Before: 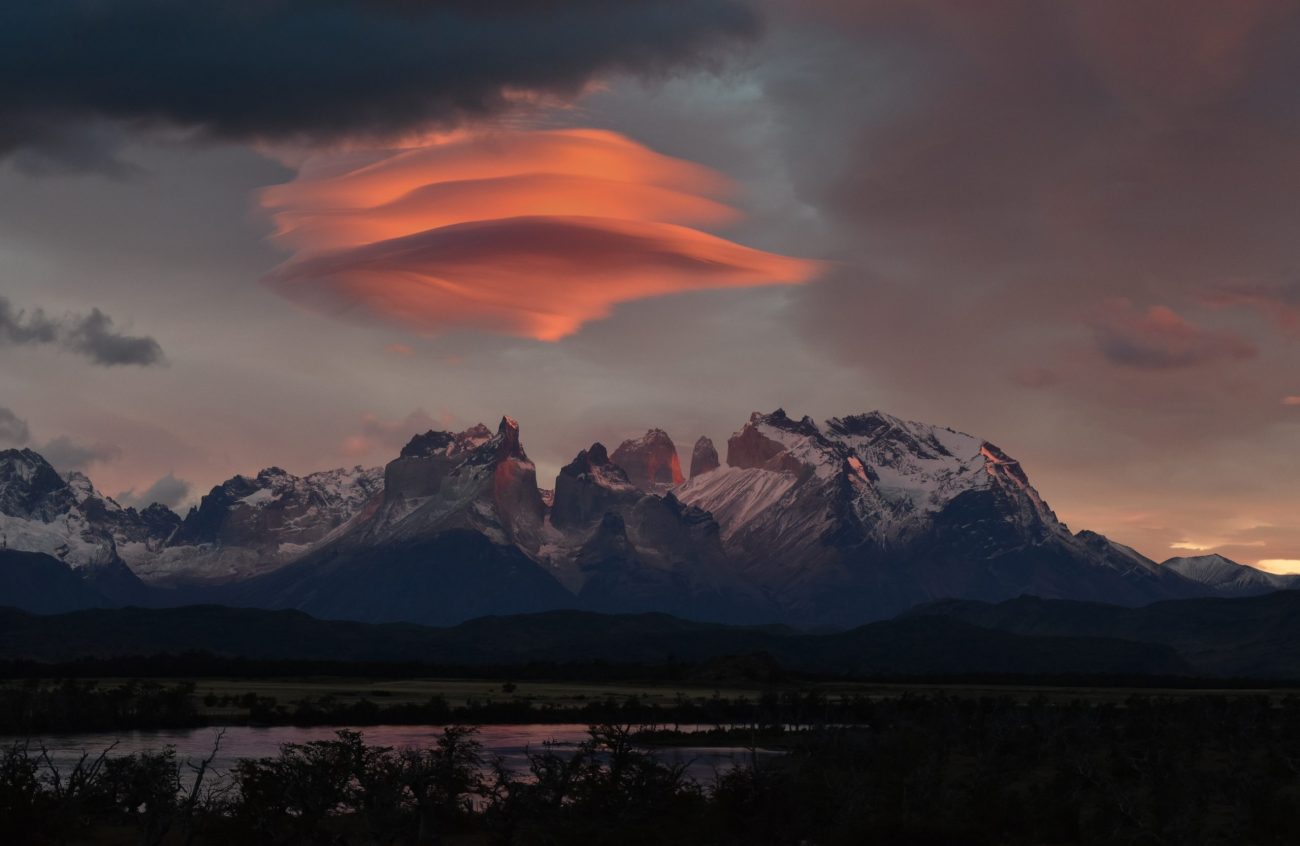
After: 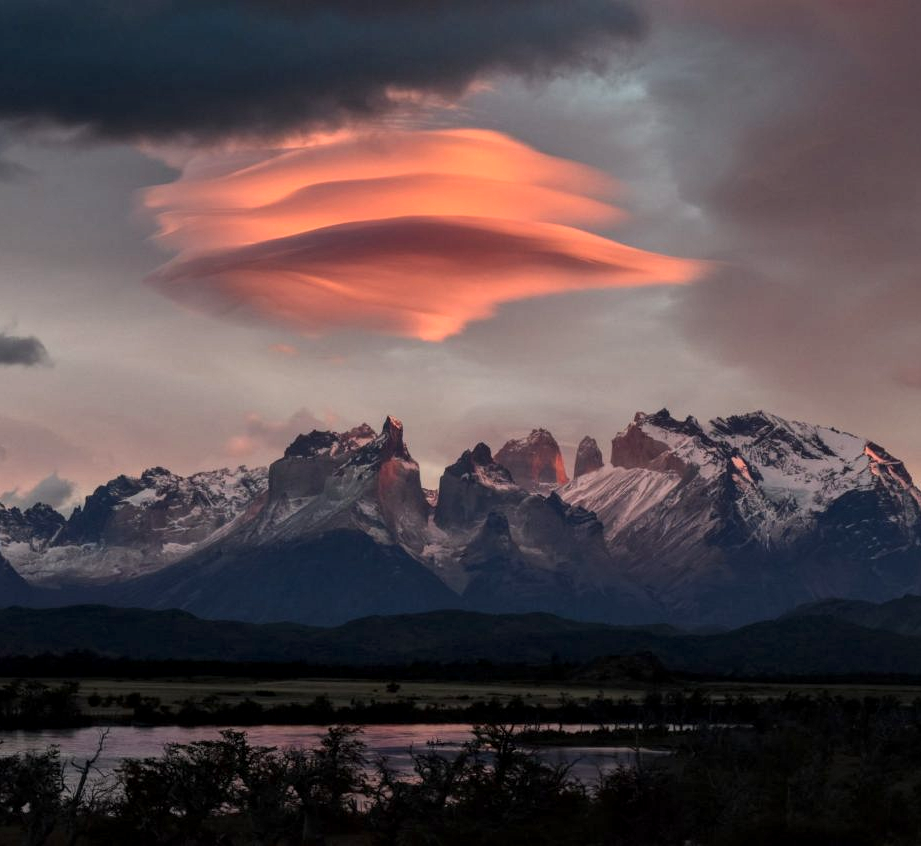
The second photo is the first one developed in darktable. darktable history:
exposure: black level correction 0, exposure 0.498 EV, compensate highlight preservation false
local contrast: detail 144%
crop and rotate: left 8.976%, right 20.101%
